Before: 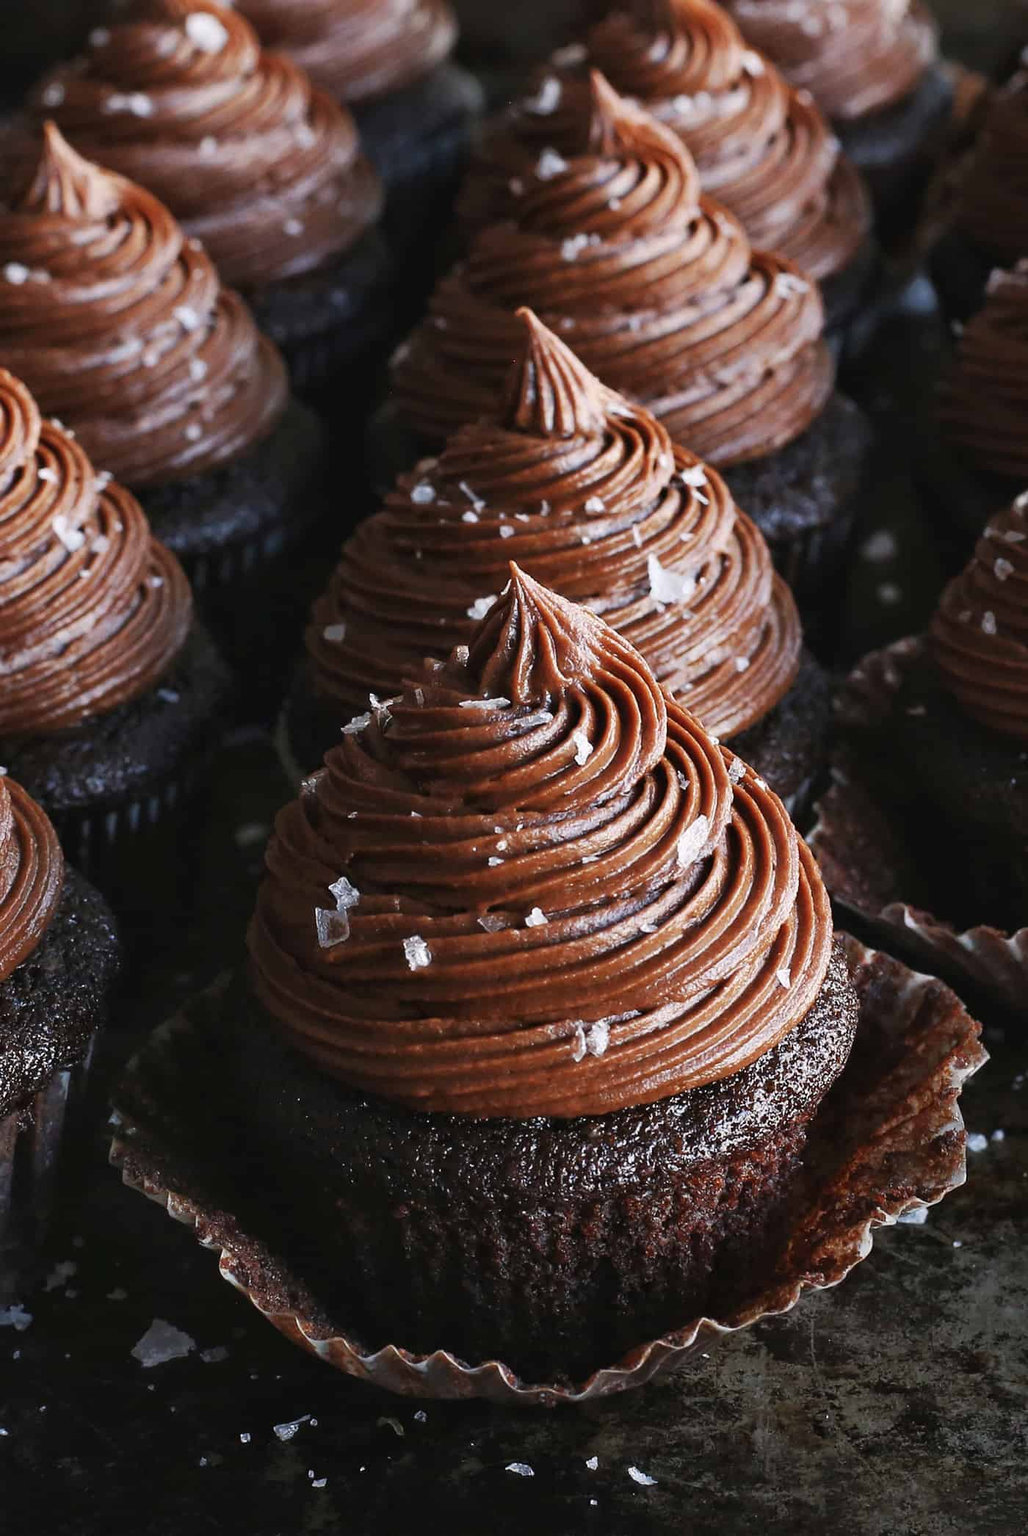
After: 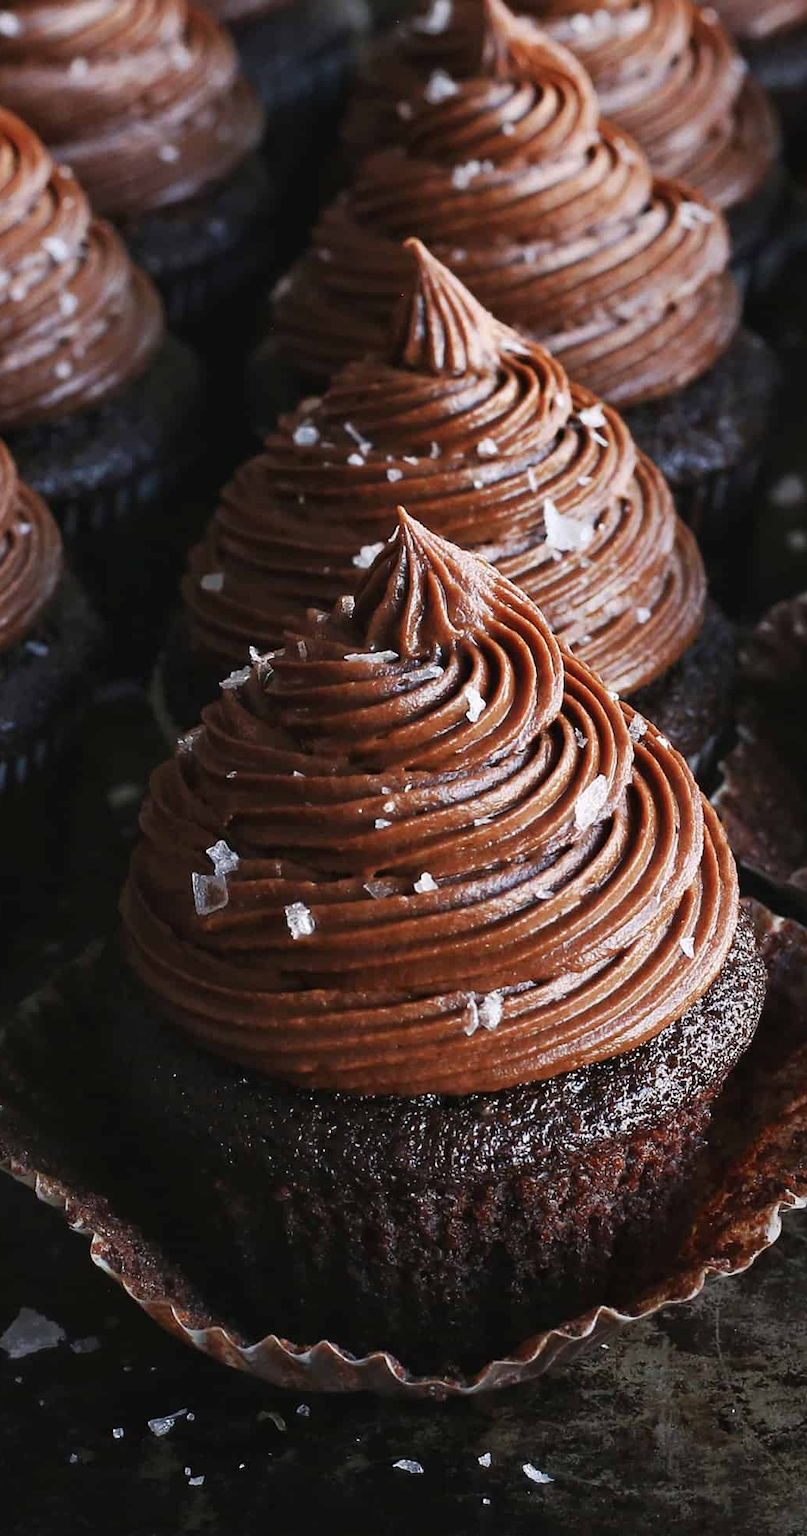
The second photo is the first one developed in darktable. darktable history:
crop and rotate: left 13.04%, top 5.361%, right 12.567%
